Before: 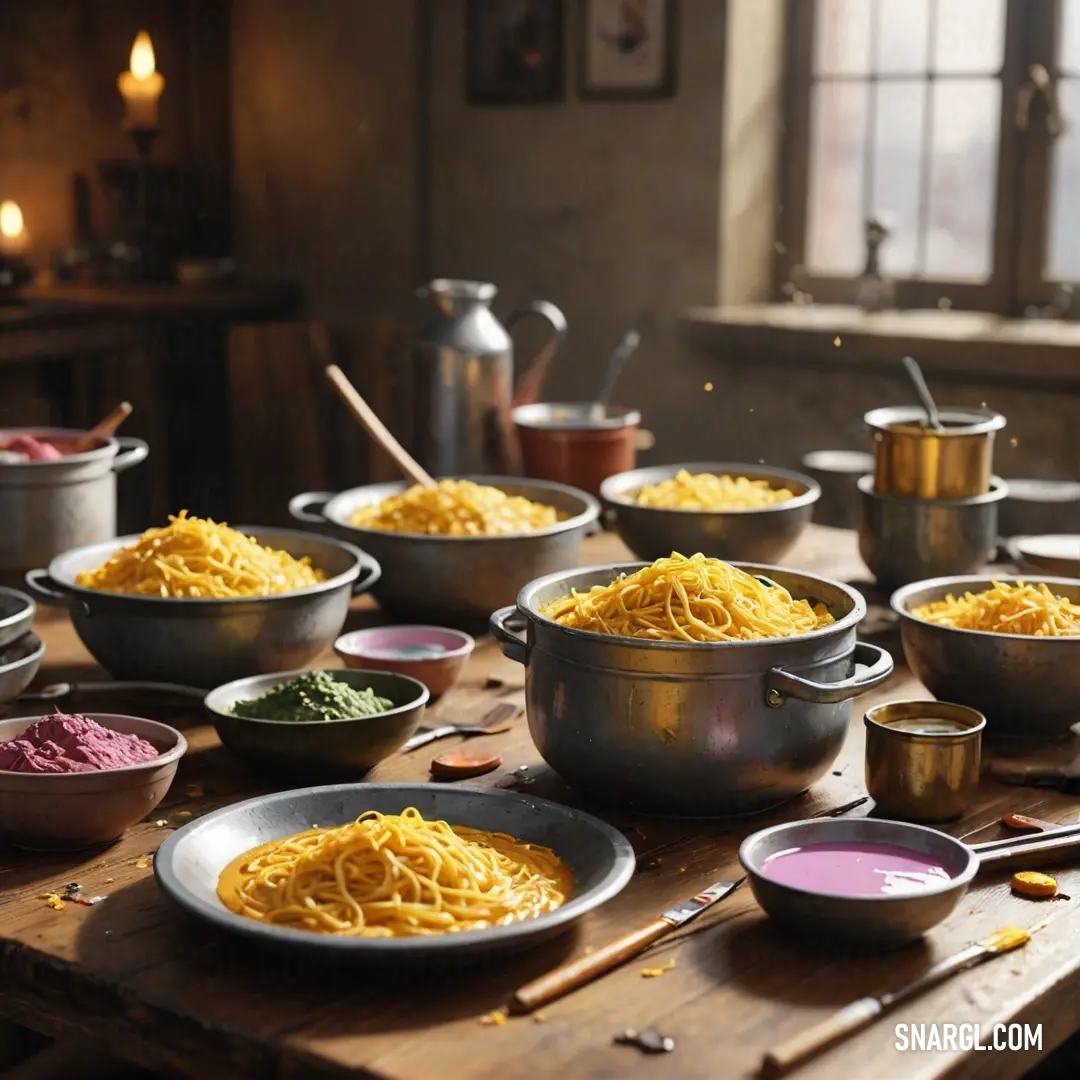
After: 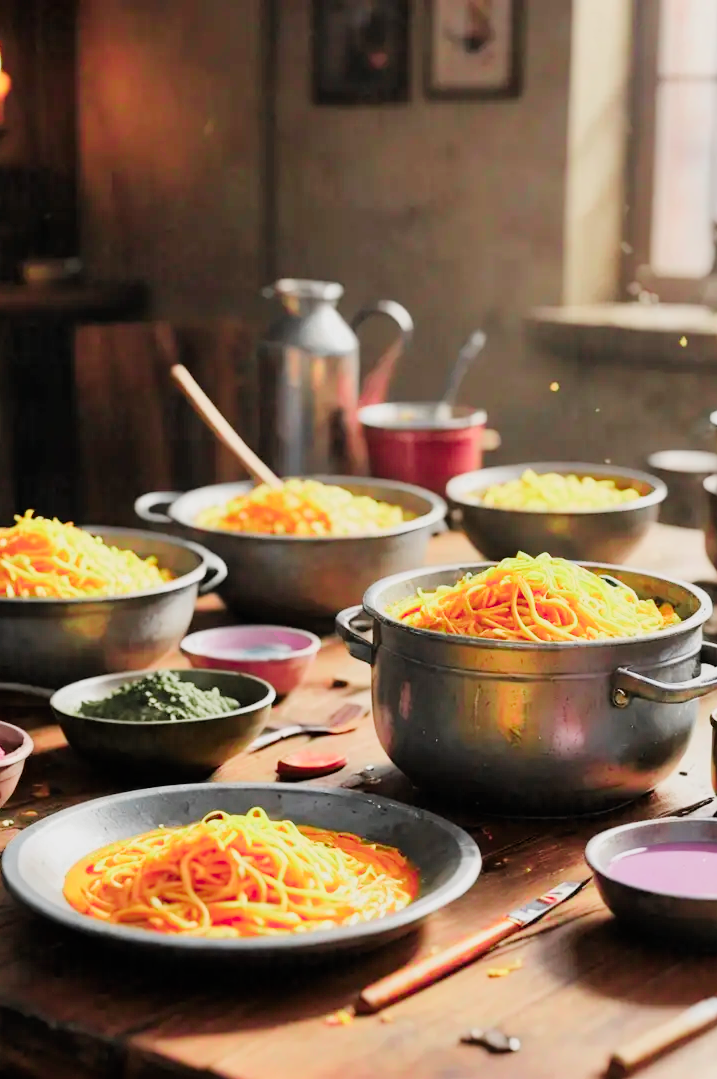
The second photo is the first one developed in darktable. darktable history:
exposure: black level correction 0, exposure 1.193 EV, compensate highlight preservation false
filmic rgb: black relative exposure -6.94 EV, white relative exposure 5.65 EV, hardness 2.85
crop and rotate: left 14.299%, right 19.253%
color zones: curves: ch0 [(0, 0.533) (0.126, 0.533) (0.234, 0.533) (0.368, 0.357) (0.5, 0.5) (0.625, 0.5) (0.74, 0.637) (0.875, 0.5)]; ch1 [(0.004, 0.708) (0.129, 0.662) (0.25, 0.5) (0.375, 0.331) (0.496, 0.396) (0.625, 0.649) (0.739, 0.26) (0.875, 0.5) (1, 0.478)]; ch2 [(0, 0.409) (0.132, 0.403) (0.236, 0.558) (0.379, 0.448) (0.5, 0.5) (0.625, 0.5) (0.691, 0.39) (0.875, 0.5)]
